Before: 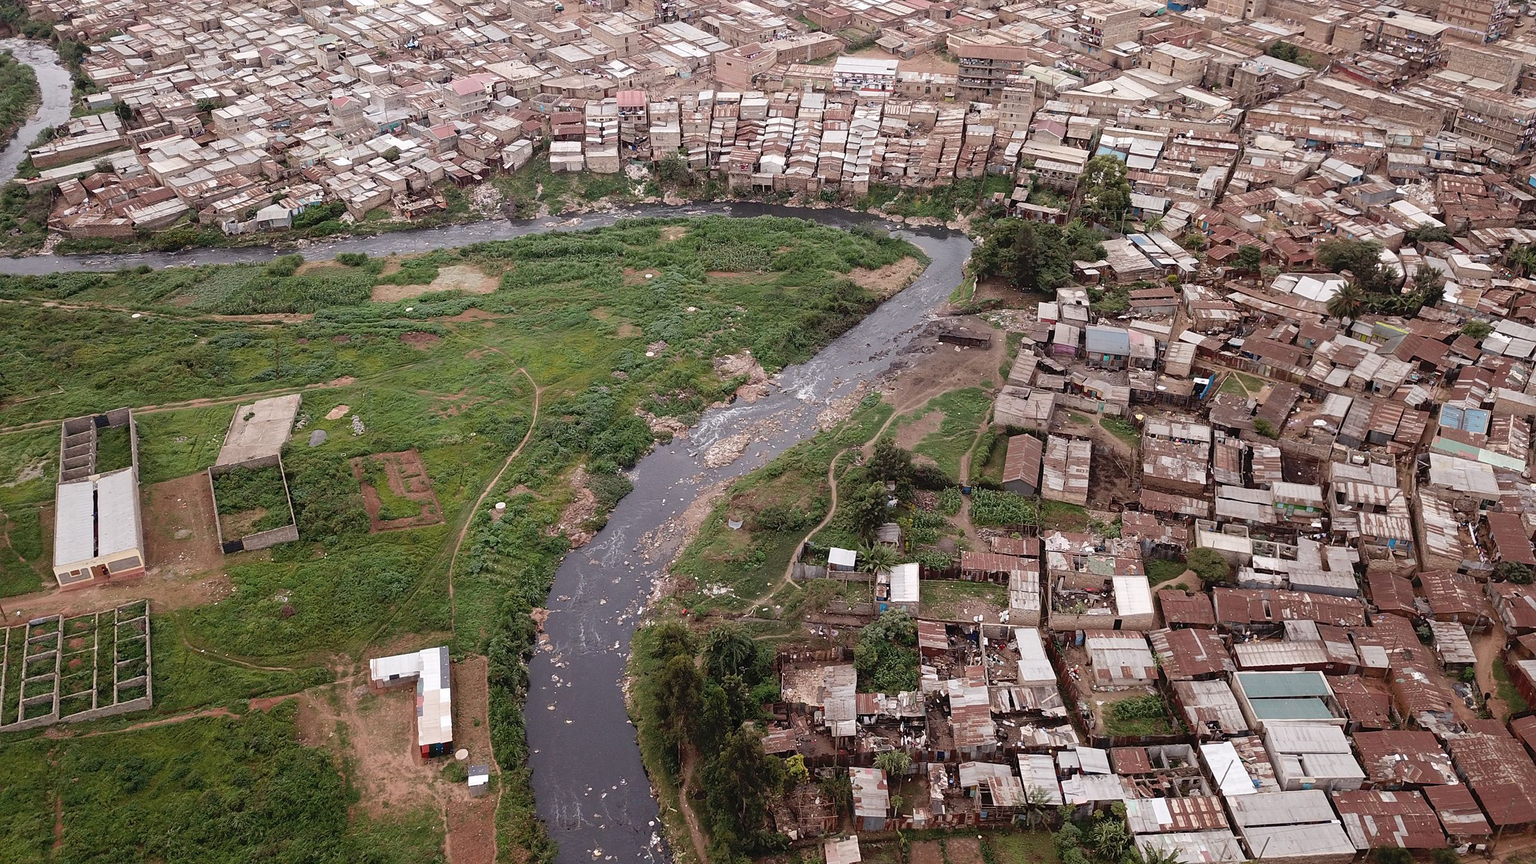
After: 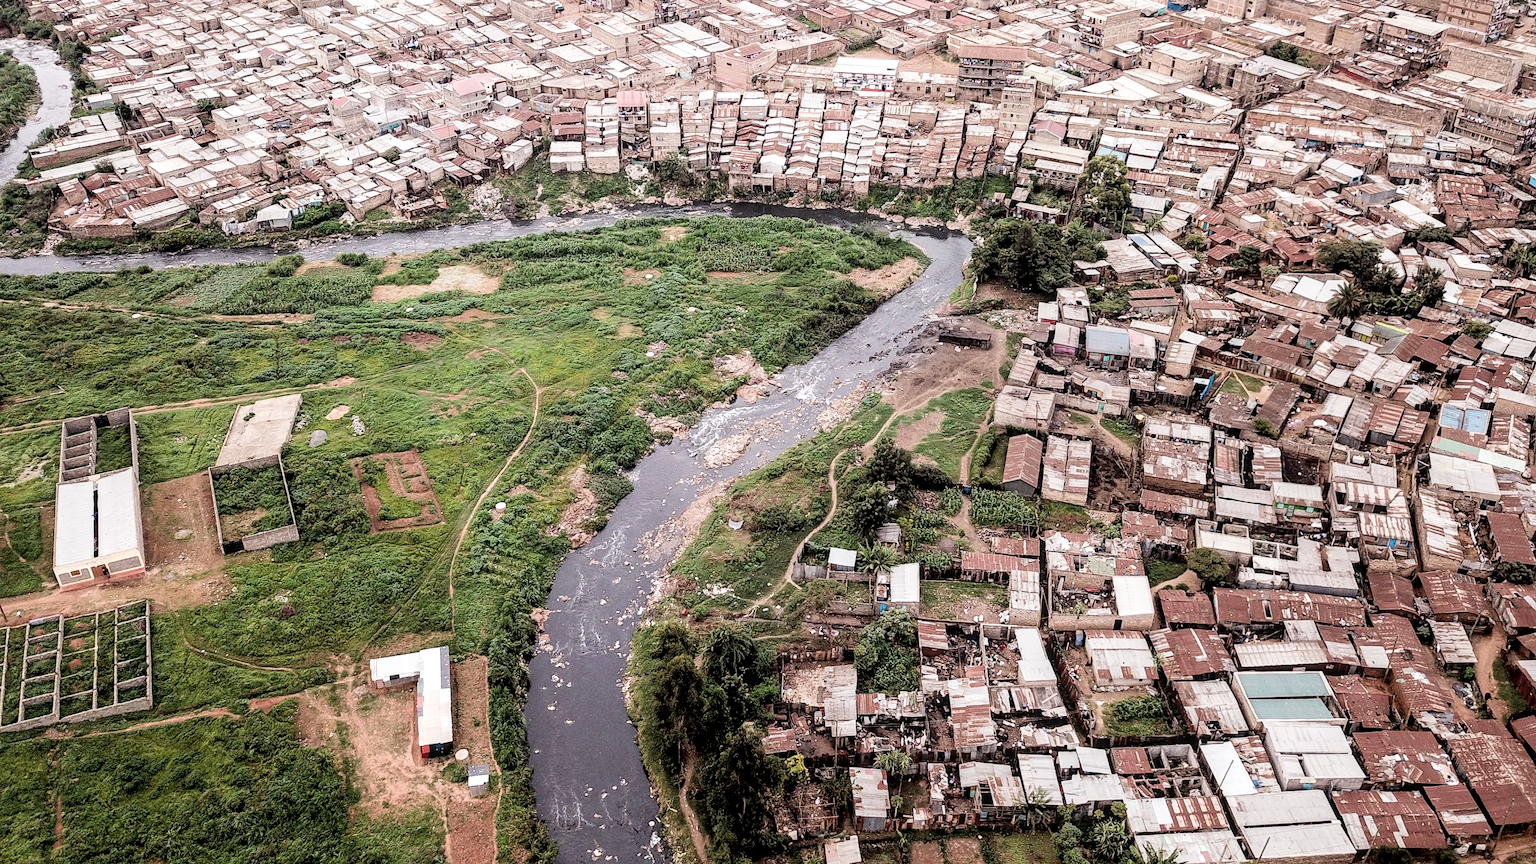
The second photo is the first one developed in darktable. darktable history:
local contrast: detail 130%
filmic rgb: black relative exposure -5.06 EV, white relative exposure 3.51 EV, hardness 3.19, contrast 1.395, highlights saturation mix -29.81%
exposure: black level correction 0, exposure 0.702 EV, compensate highlight preservation false
